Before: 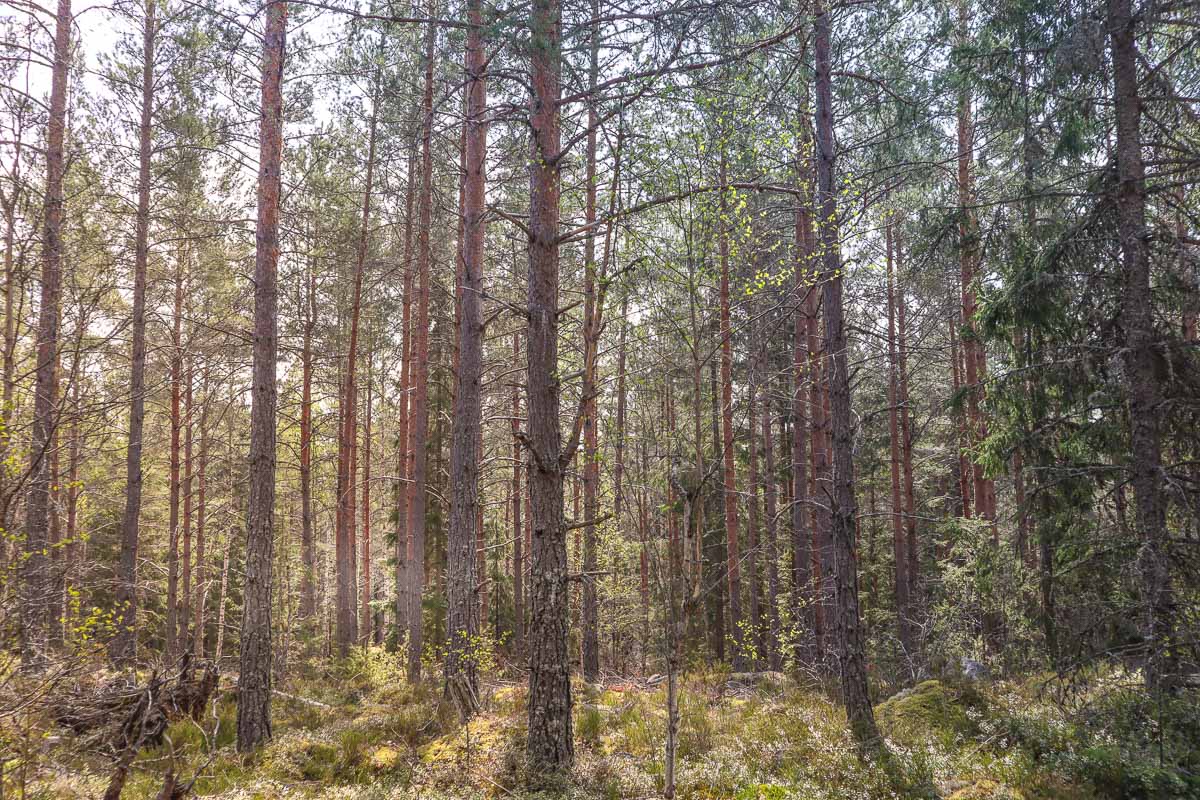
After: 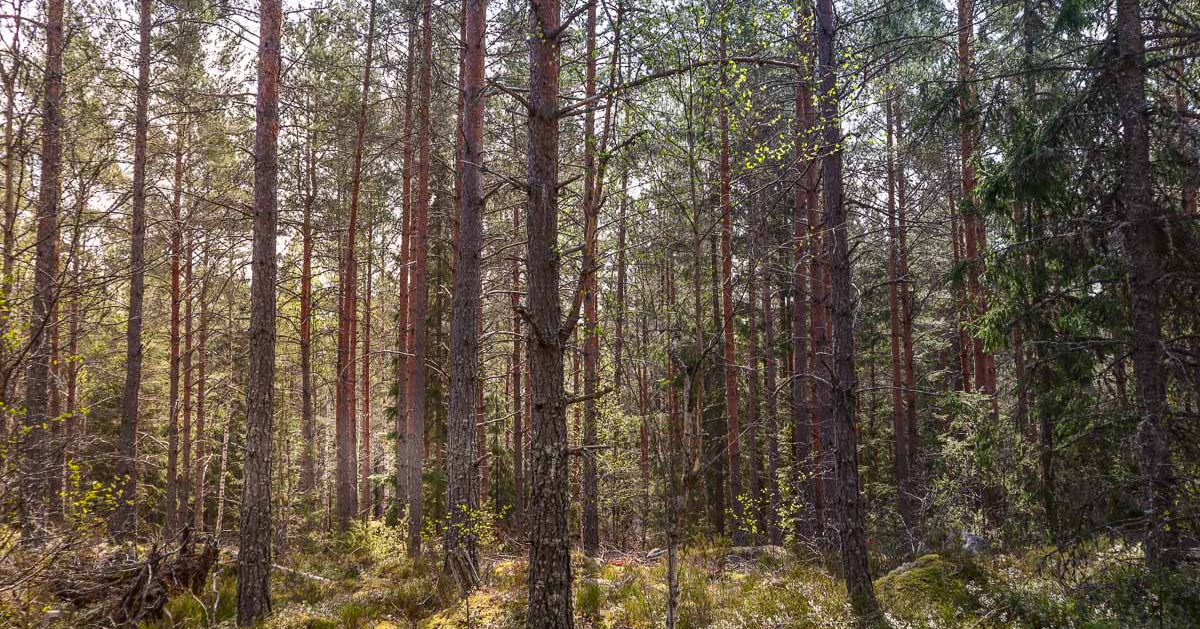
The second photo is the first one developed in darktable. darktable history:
contrast brightness saturation: contrast 0.07, brightness -0.13, saturation 0.06
crop and rotate: top 15.774%, bottom 5.506%
